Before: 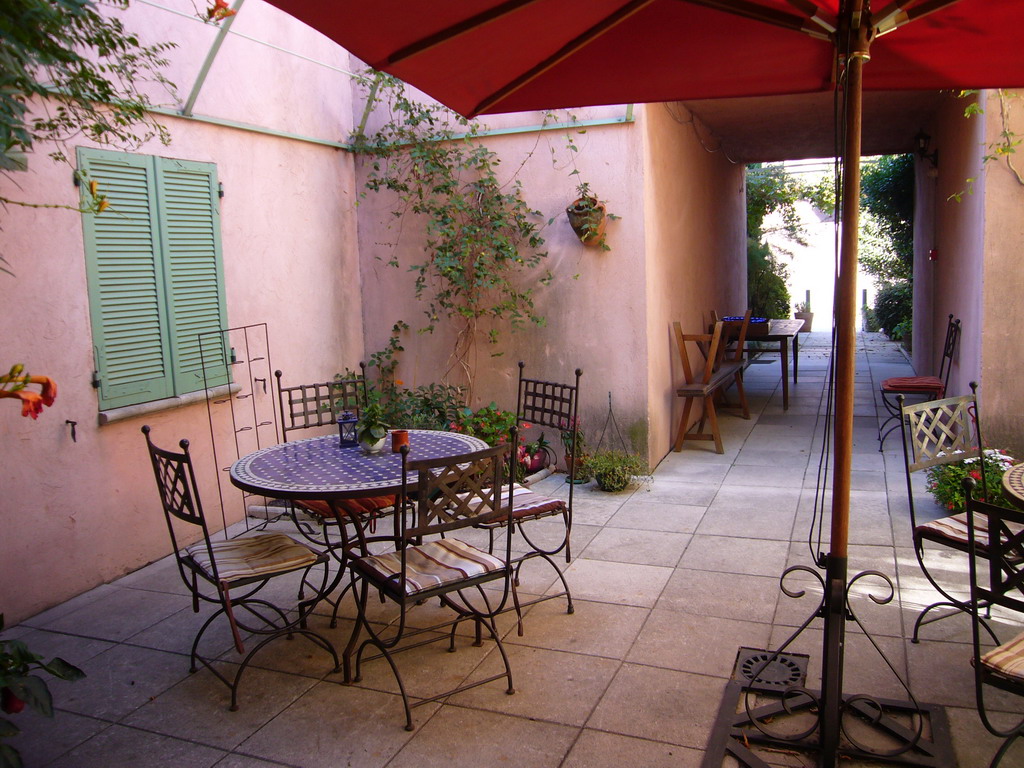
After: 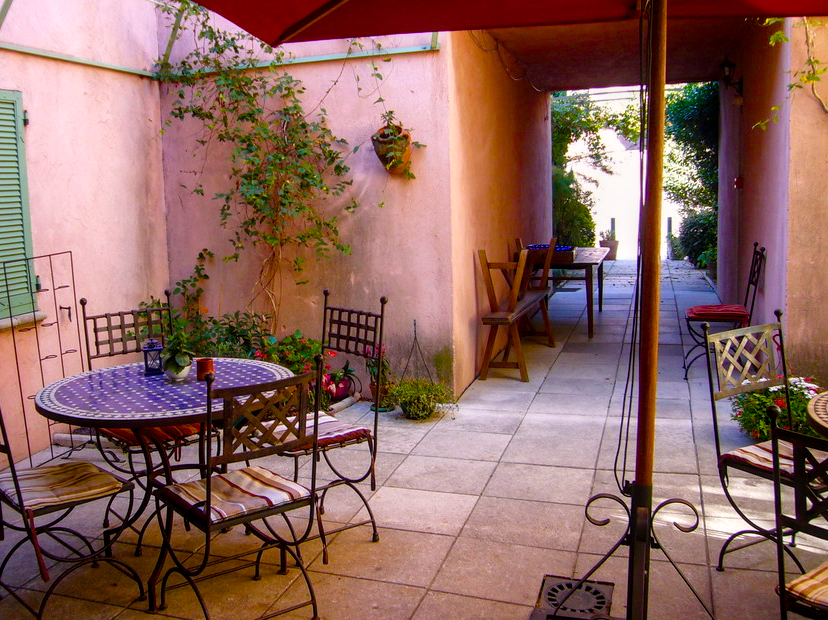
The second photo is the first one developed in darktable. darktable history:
crop: left 19.112%, top 9.454%, right 0%, bottom 9.734%
local contrast: detail 130%
color balance rgb: highlights gain › luminance 1.331%, highlights gain › chroma 0.489%, highlights gain › hue 43.98°, linear chroma grading › global chroma 14.672%, perceptual saturation grading › global saturation 34.679%, perceptual saturation grading › highlights -29.908%, perceptual saturation grading › shadows 35.14%, global vibrance 15.12%
